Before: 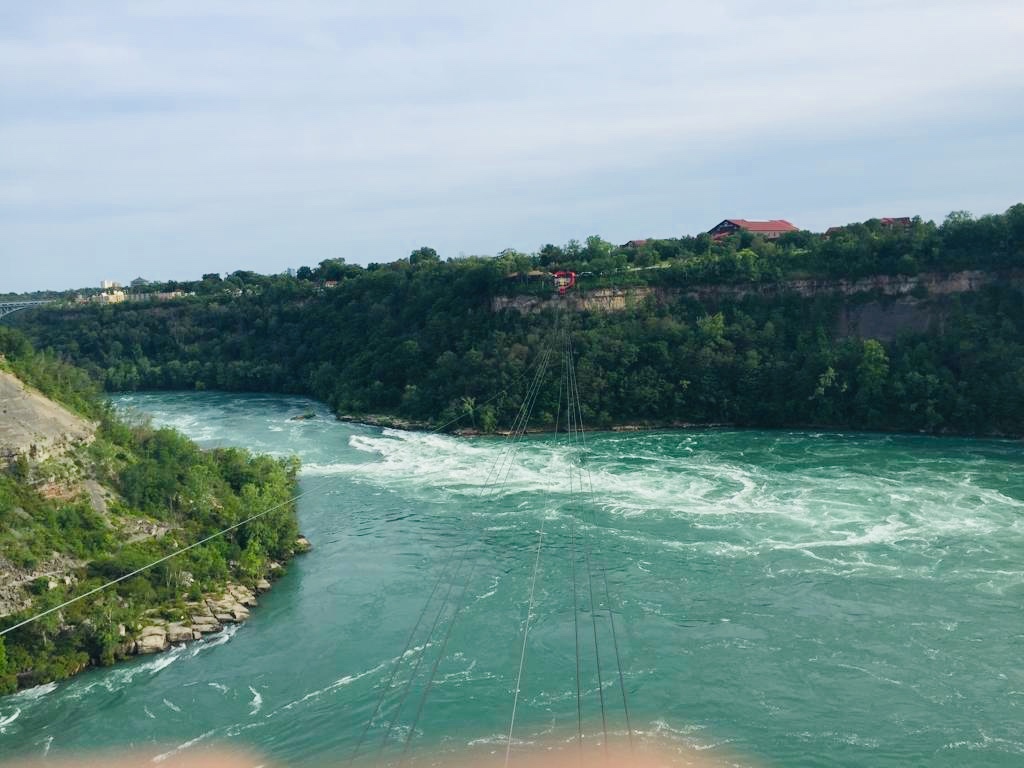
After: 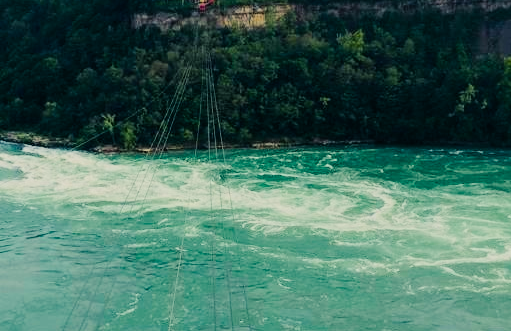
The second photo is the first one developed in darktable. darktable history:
tone equalizer: -8 EV -0.448 EV, -7 EV -0.358 EV, -6 EV -0.363 EV, -5 EV -0.231 EV, -3 EV 0.25 EV, -2 EV 0.316 EV, -1 EV 0.369 EV, +0 EV 0.397 EV, edges refinement/feathering 500, mask exposure compensation -1.57 EV, preserve details no
color balance rgb: highlights gain › chroma 3.012%, highlights gain › hue 75.8°, perceptual saturation grading › global saturation 49.228%
filmic rgb: black relative exposure -7.65 EV, white relative exposure 4.56 EV, hardness 3.61
crop: left 35.175%, top 36.866%, right 14.911%, bottom 19.977%
